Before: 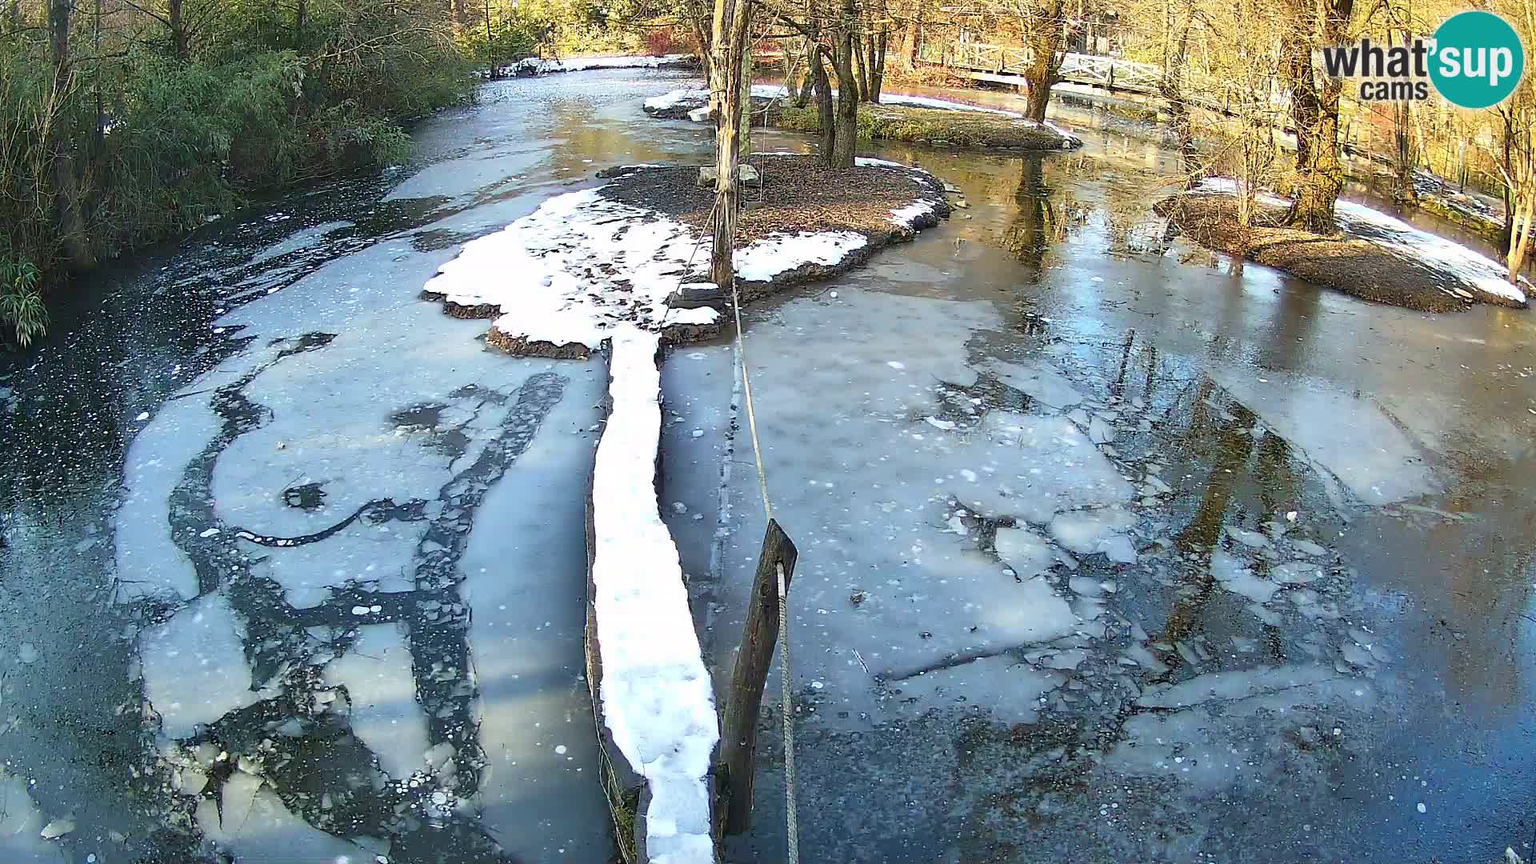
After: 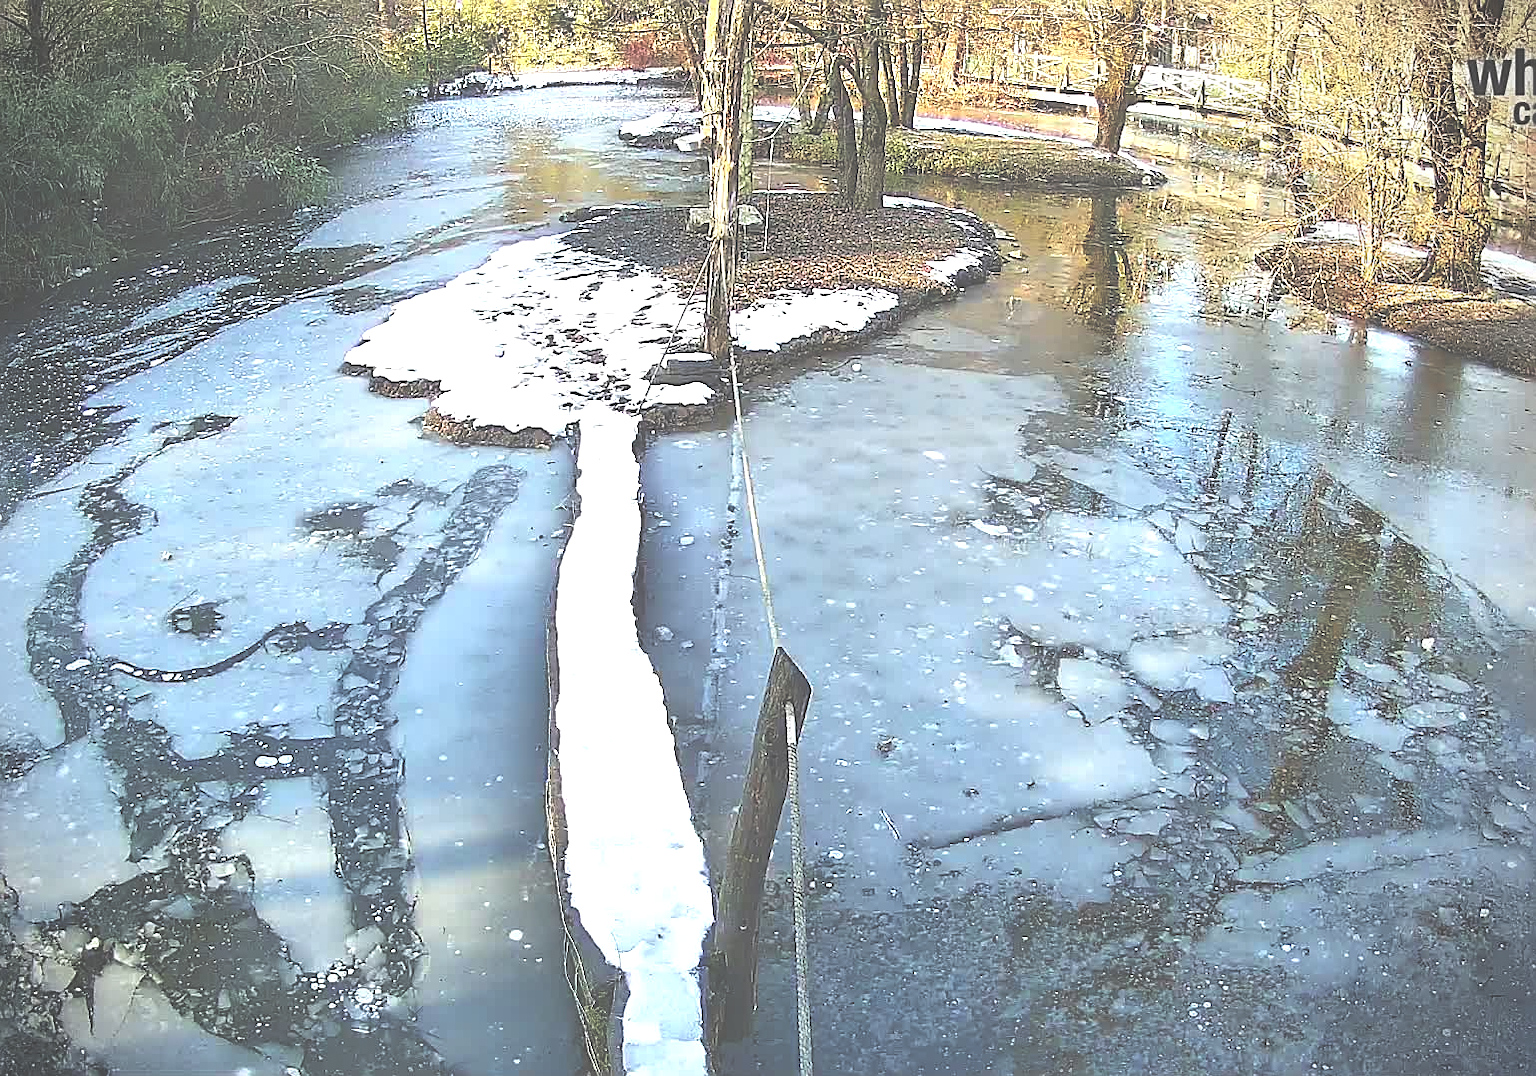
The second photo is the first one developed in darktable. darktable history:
sharpen: on, module defaults
vignetting: dithering 8-bit output, unbound false
exposure: black level correction -0.071, exposure 0.5 EV, compensate highlight preservation false
crop and rotate: left 9.597%, right 10.195%
